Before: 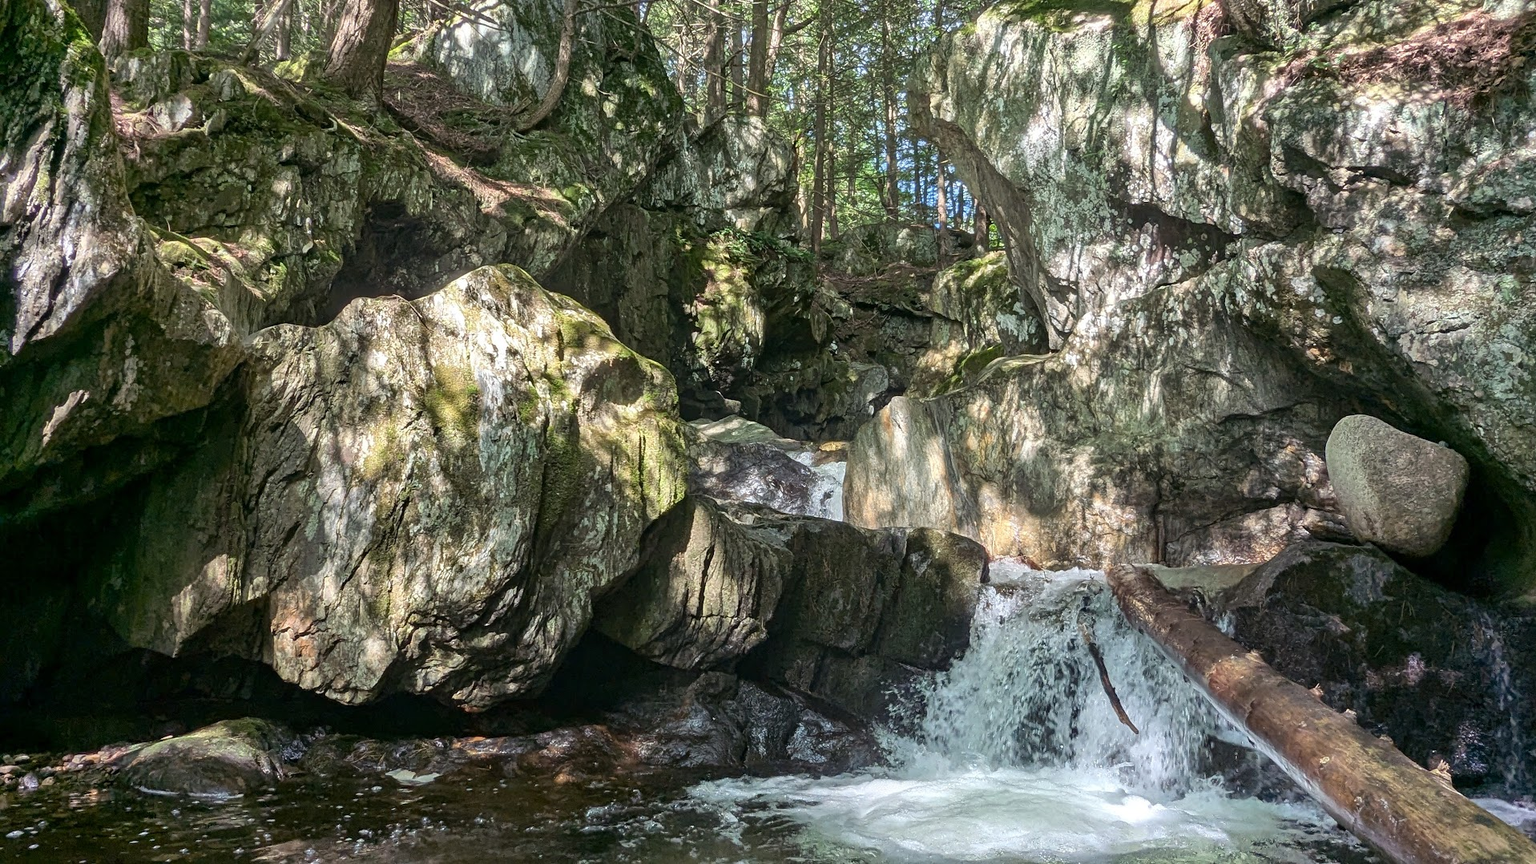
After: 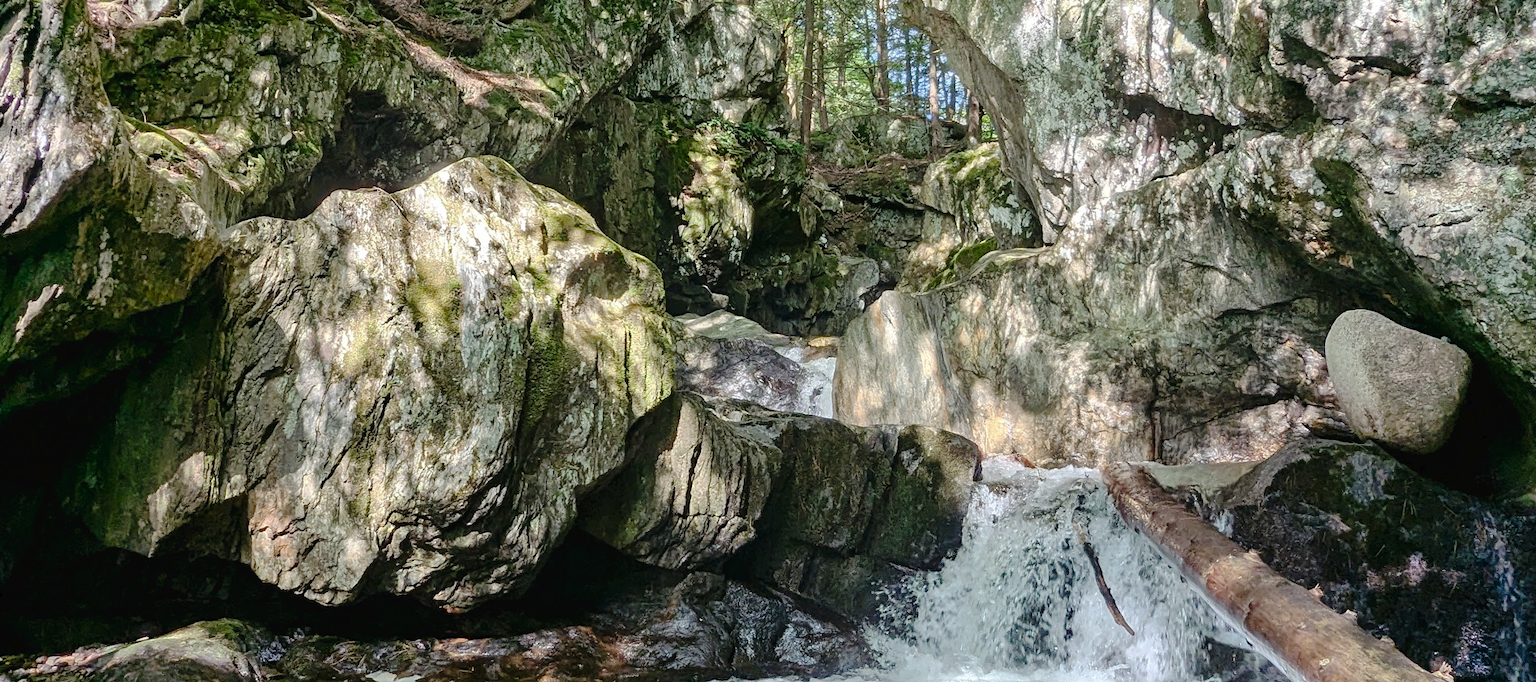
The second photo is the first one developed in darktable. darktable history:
tone curve: curves: ch0 [(0, 0) (0.003, 0.021) (0.011, 0.021) (0.025, 0.021) (0.044, 0.033) (0.069, 0.053) (0.1, 0.08) (0.136, 0.114) (0.177, 0.171) (0.224, 0.246) (0.277, 0.332) (0.335, 0.424) (0.399, 0.496) (0.468, 0.561) (0.543, 0.627) (0.623, 0.685) (0.709, 0.741) (0.801, 0.813) (0.898, 0.902) (1, 1)], preserve colors none
crop and rotate: left 1.805%, top 12.922%, right 0.204%, bottom 9.617%
